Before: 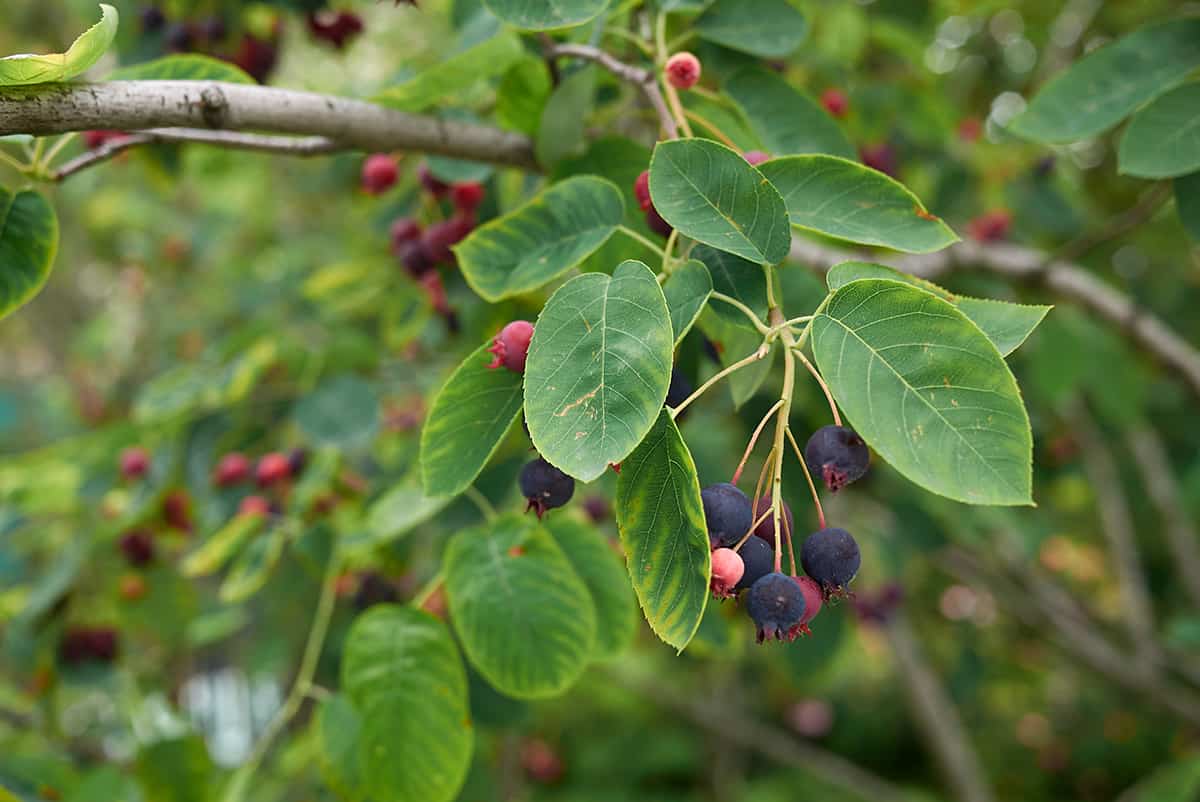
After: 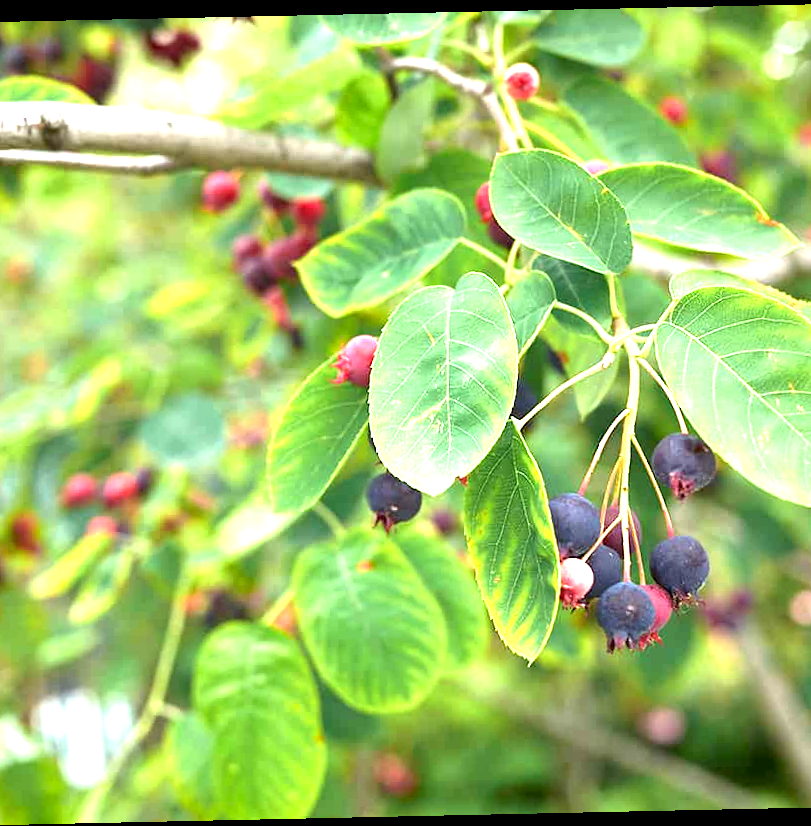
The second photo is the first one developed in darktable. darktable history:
exposure: black level correction 0.001, exposure 1.822 EV, compensate exposure bias true, compensate highlight preservation false
rotate and perspective: rotation -1.24°, automatic cropping off
crop and rotate: left 13.409%, right 19.924%
